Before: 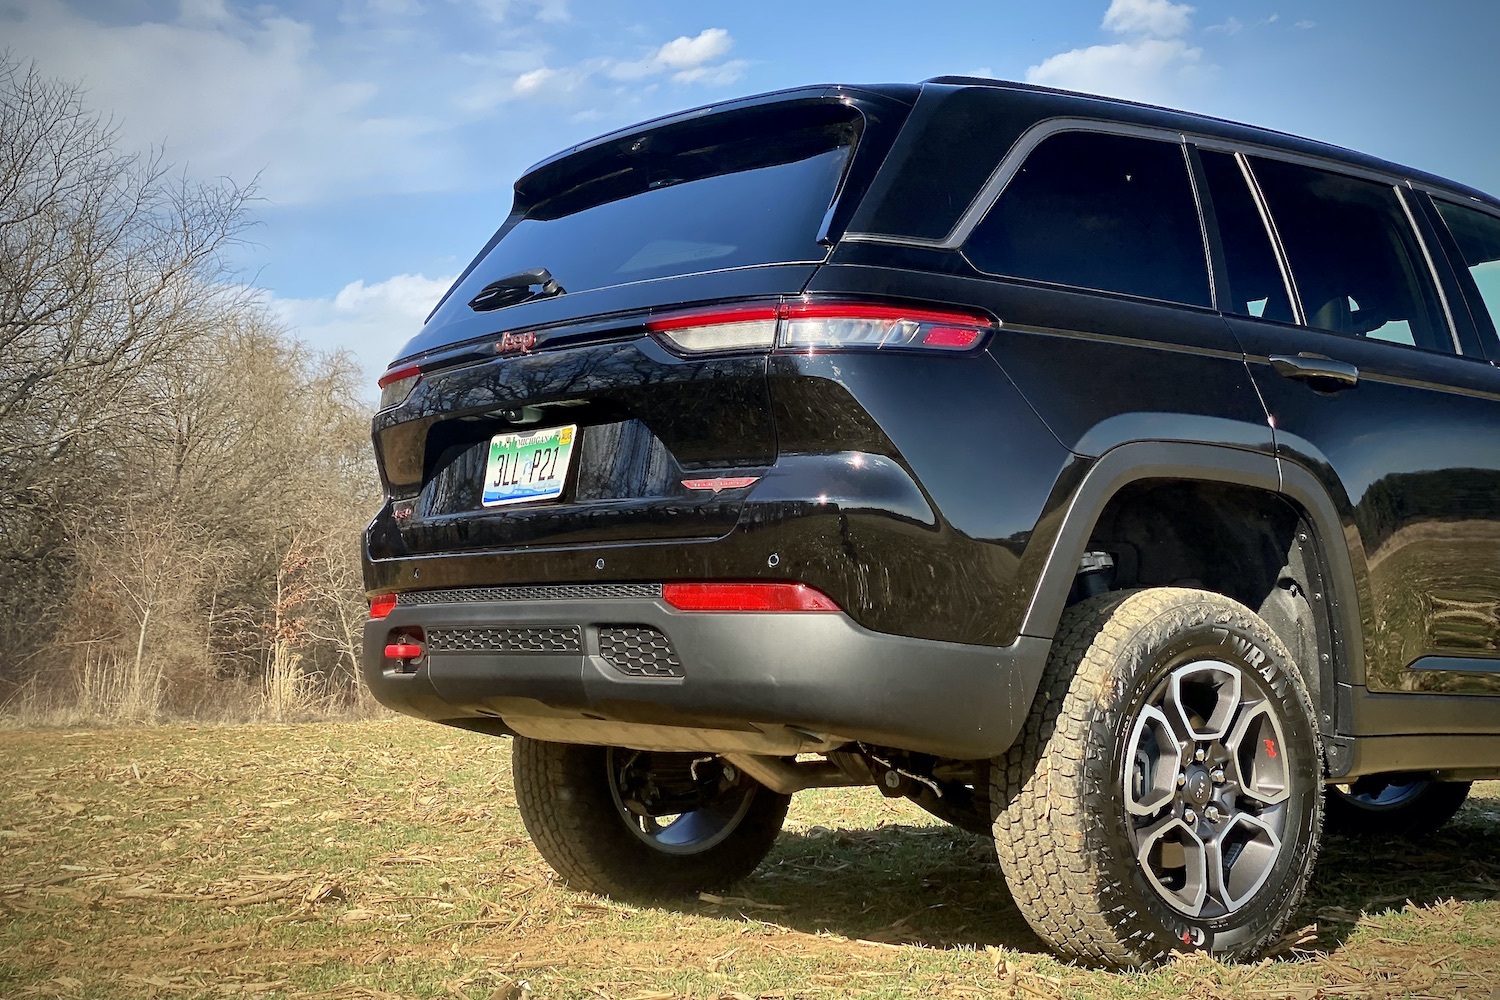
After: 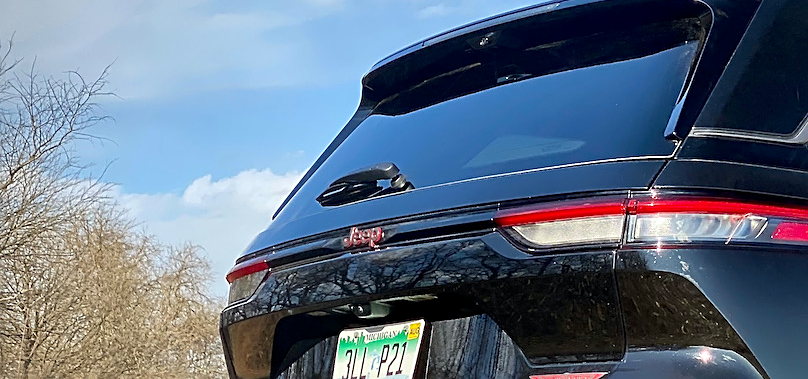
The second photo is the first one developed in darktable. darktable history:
crop: left 10.148%, top 10.559%, right 35.973%, bottom 51.52%
sharpen: on, module defaults
contrast equalizer: octaves 7, y [[0.545, 0.572, 0.59, 0.59, 0.571, 0.545], [0.5 ×6], [0.5 ×6], [0 ×6], [0 ×6]], mix 0.131
